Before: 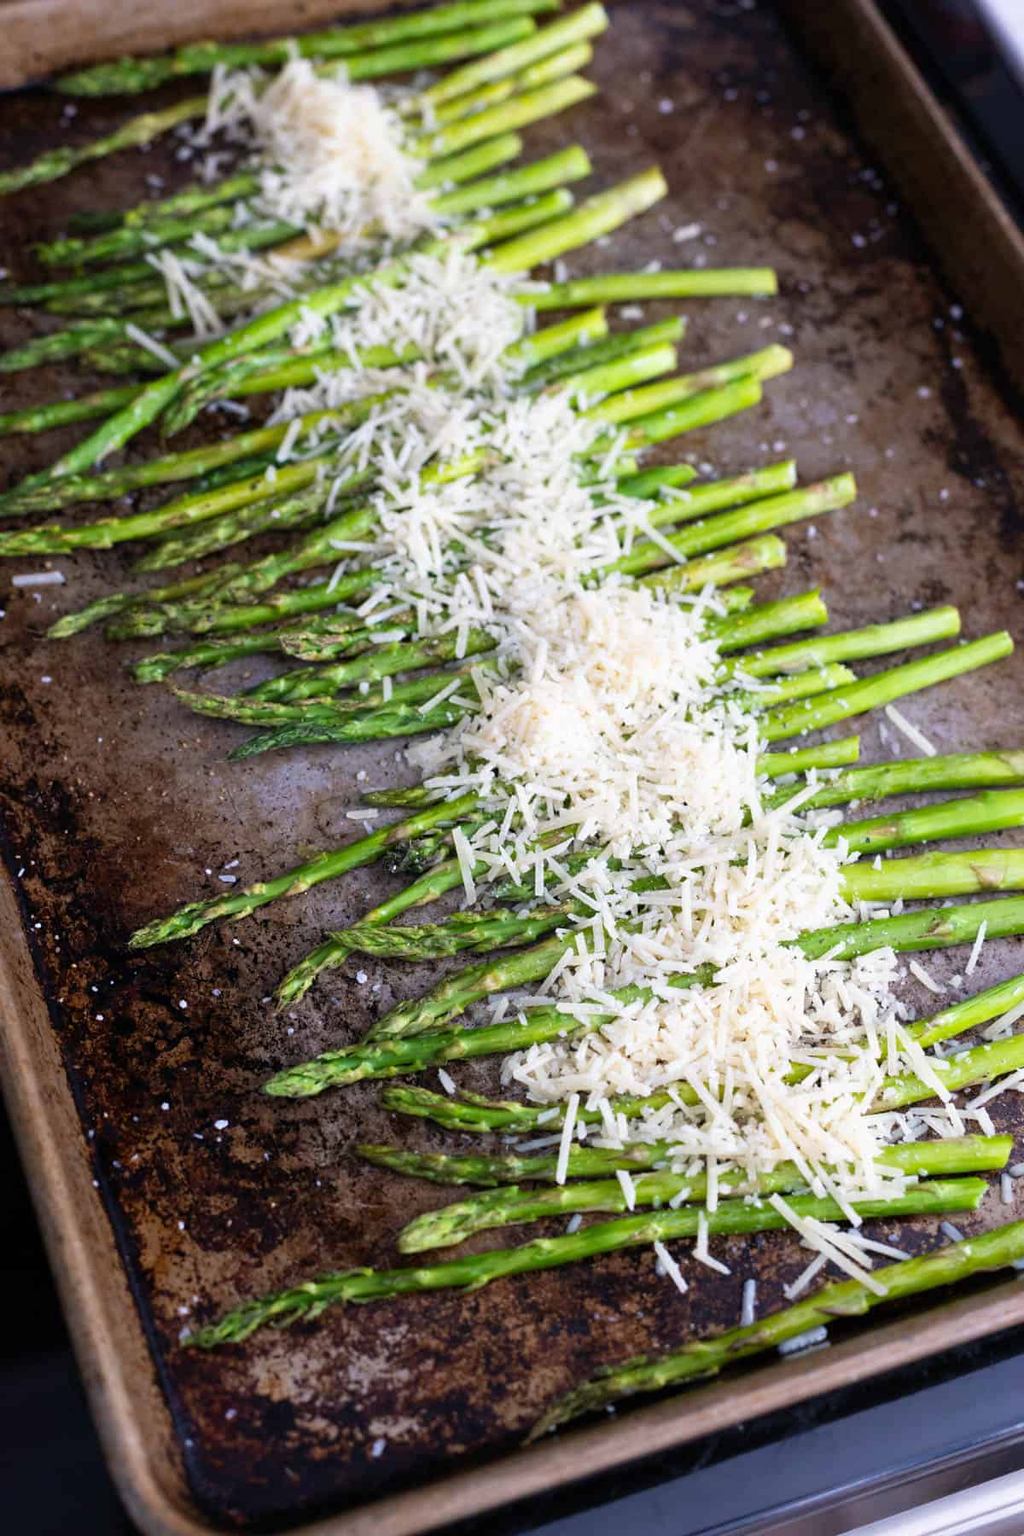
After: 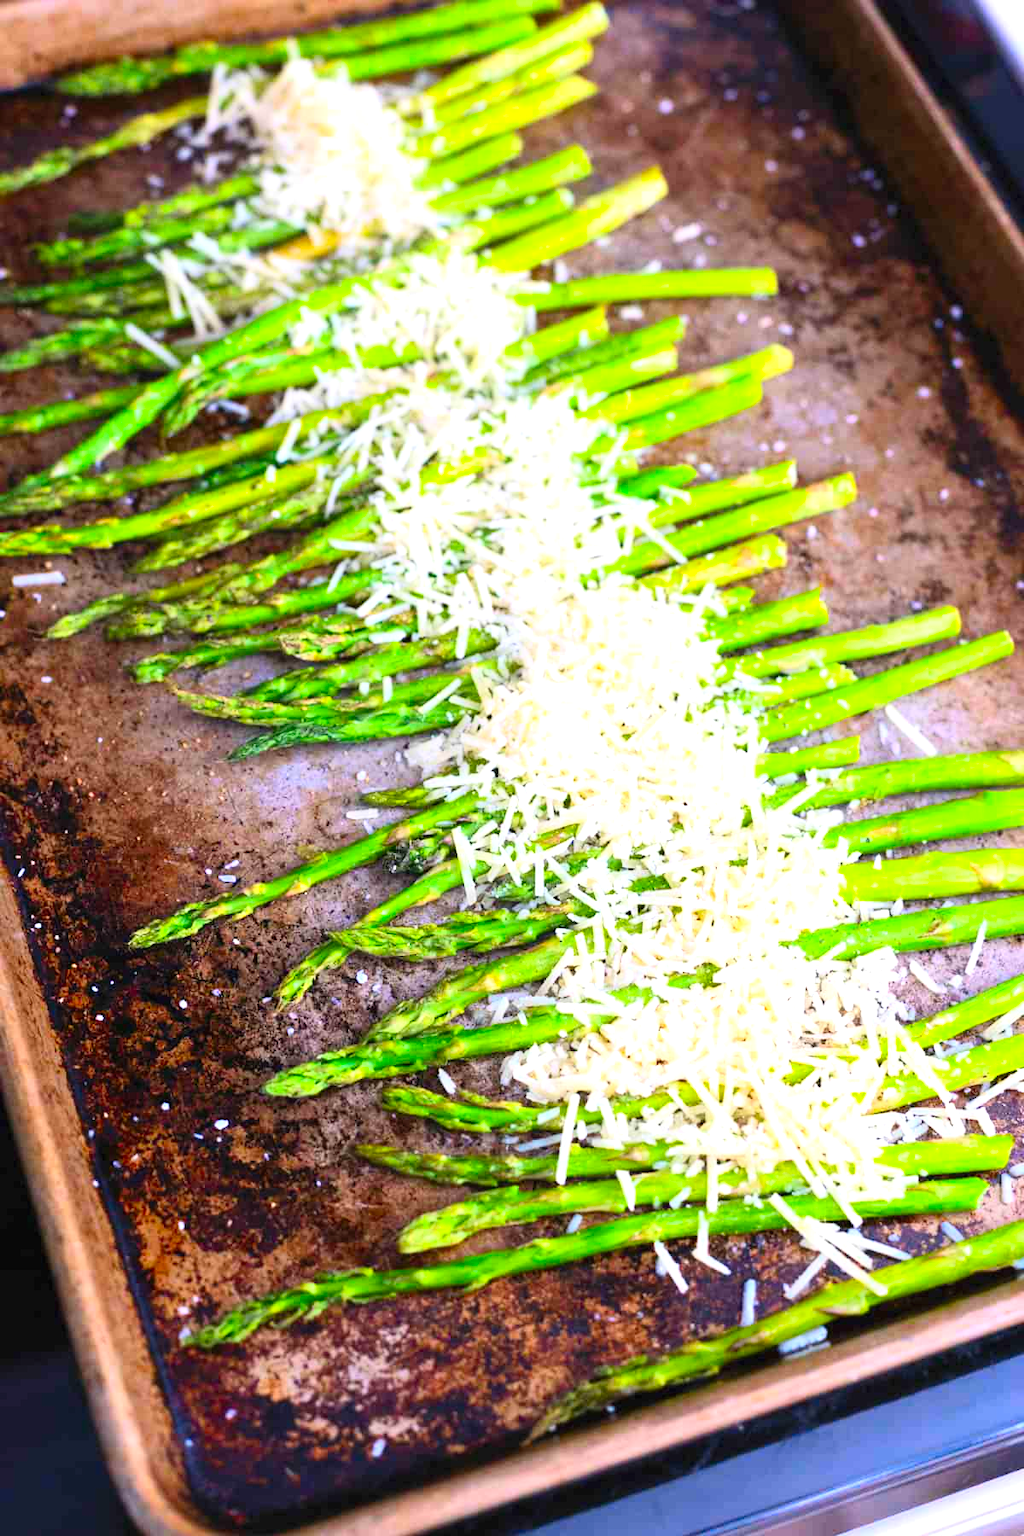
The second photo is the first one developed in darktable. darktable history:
contrast brightness saturation: contrast 0.204, brightness 0.205, saturation 0.807
exposure: black level correction 0, exposure 0.693 EV, compensate highlight preservation false
